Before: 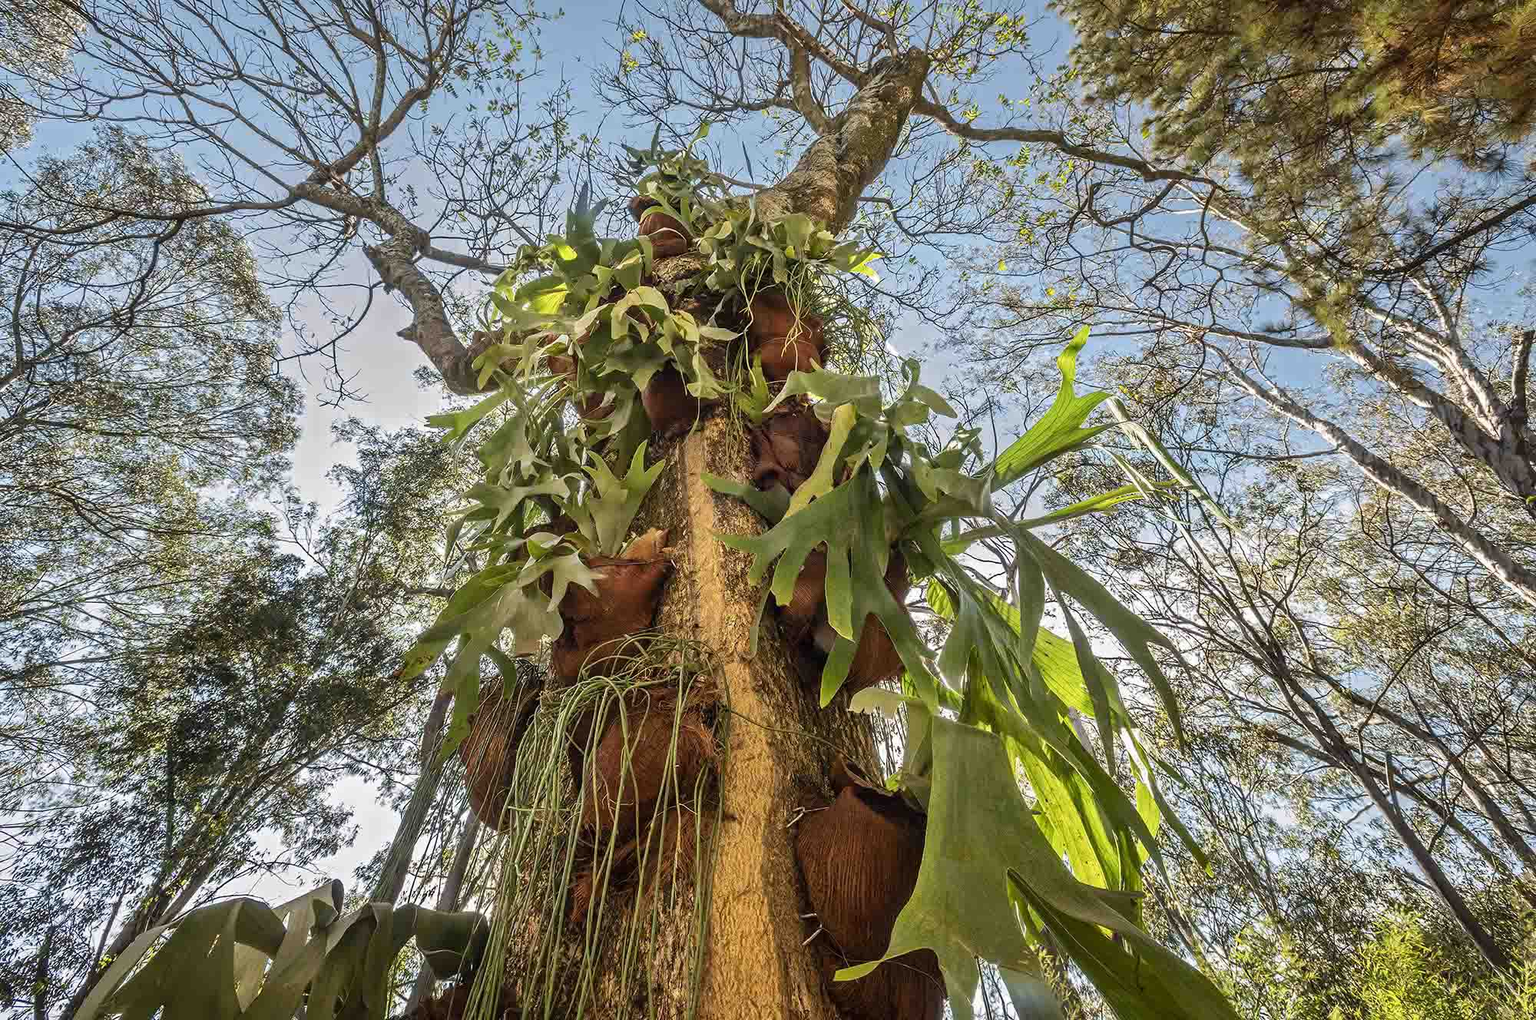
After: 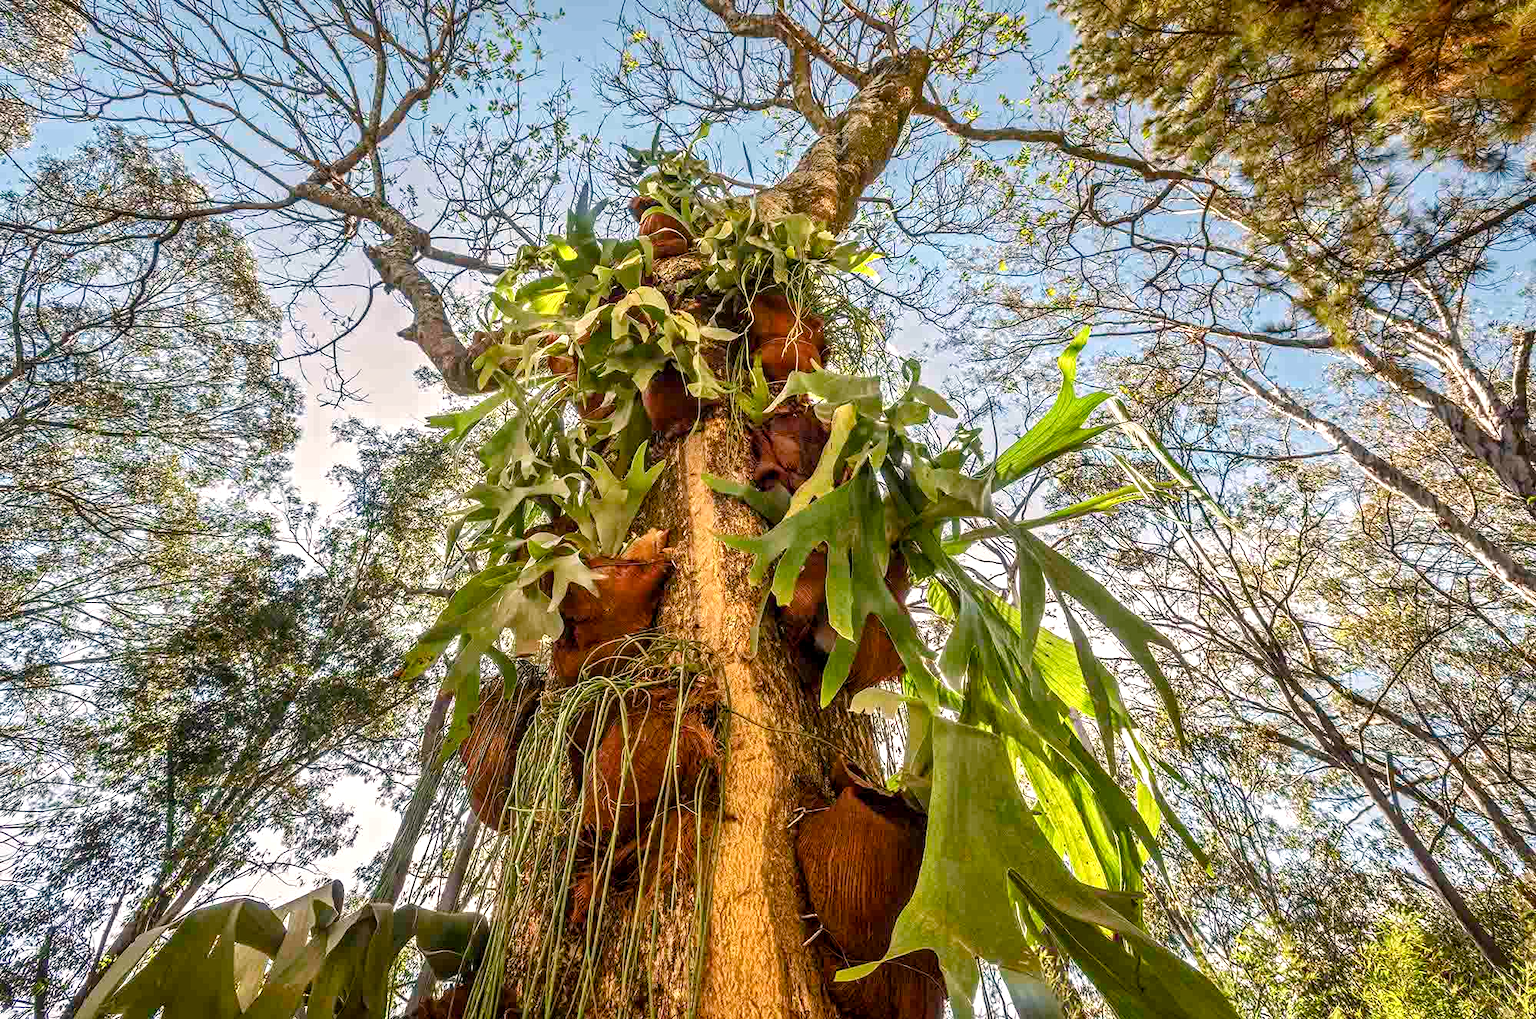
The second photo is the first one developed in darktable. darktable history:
local contrast: on, module defaults
exposure: exposure 0.376 EV, compensate highlight preservation false
color correction: highlights a* 3.84, highlights b* 5.07
color balance rgb: perceptual saturation grading › global saturation 20%, perceptual saturation grading › highlights -25%, perceptual saturation grading › shadows 25%
